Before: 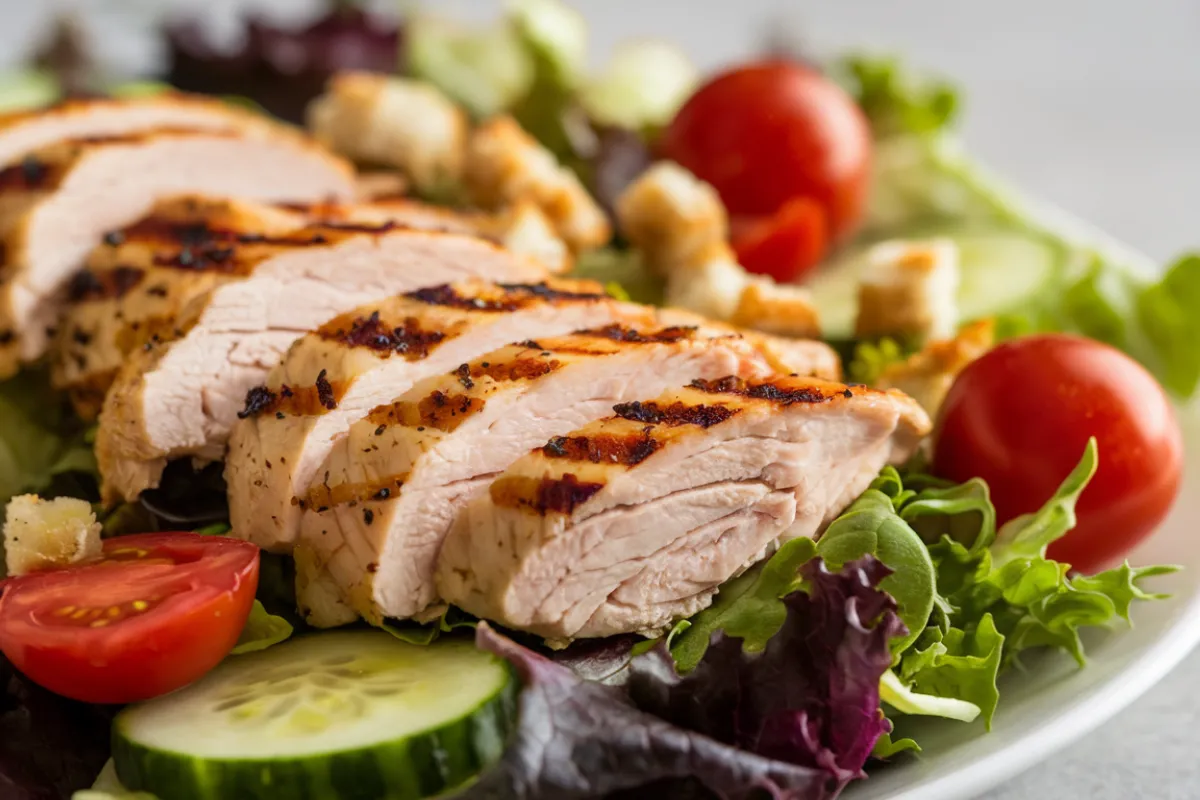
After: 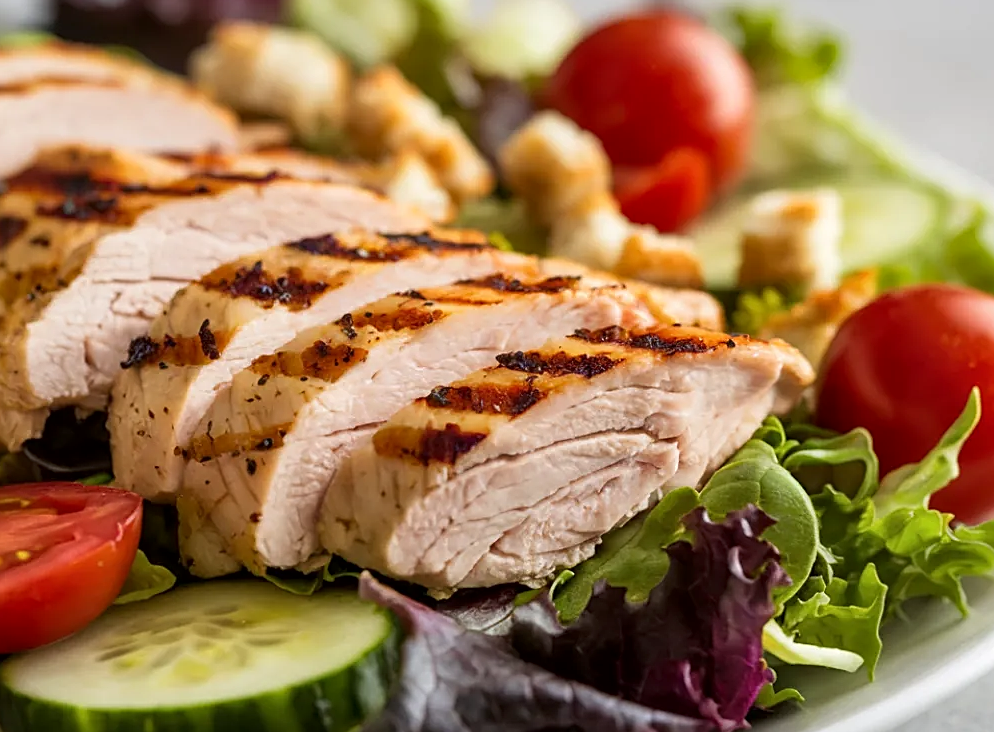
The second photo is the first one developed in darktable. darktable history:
sharpen: on, module defaults
crop: left 9.807%, top 6.259%, right 7.334%, bottom 2.177%
local contrast: mode bilateral grid, contrast 20, coarseness 50, detail 120%, midtone range 0.2
